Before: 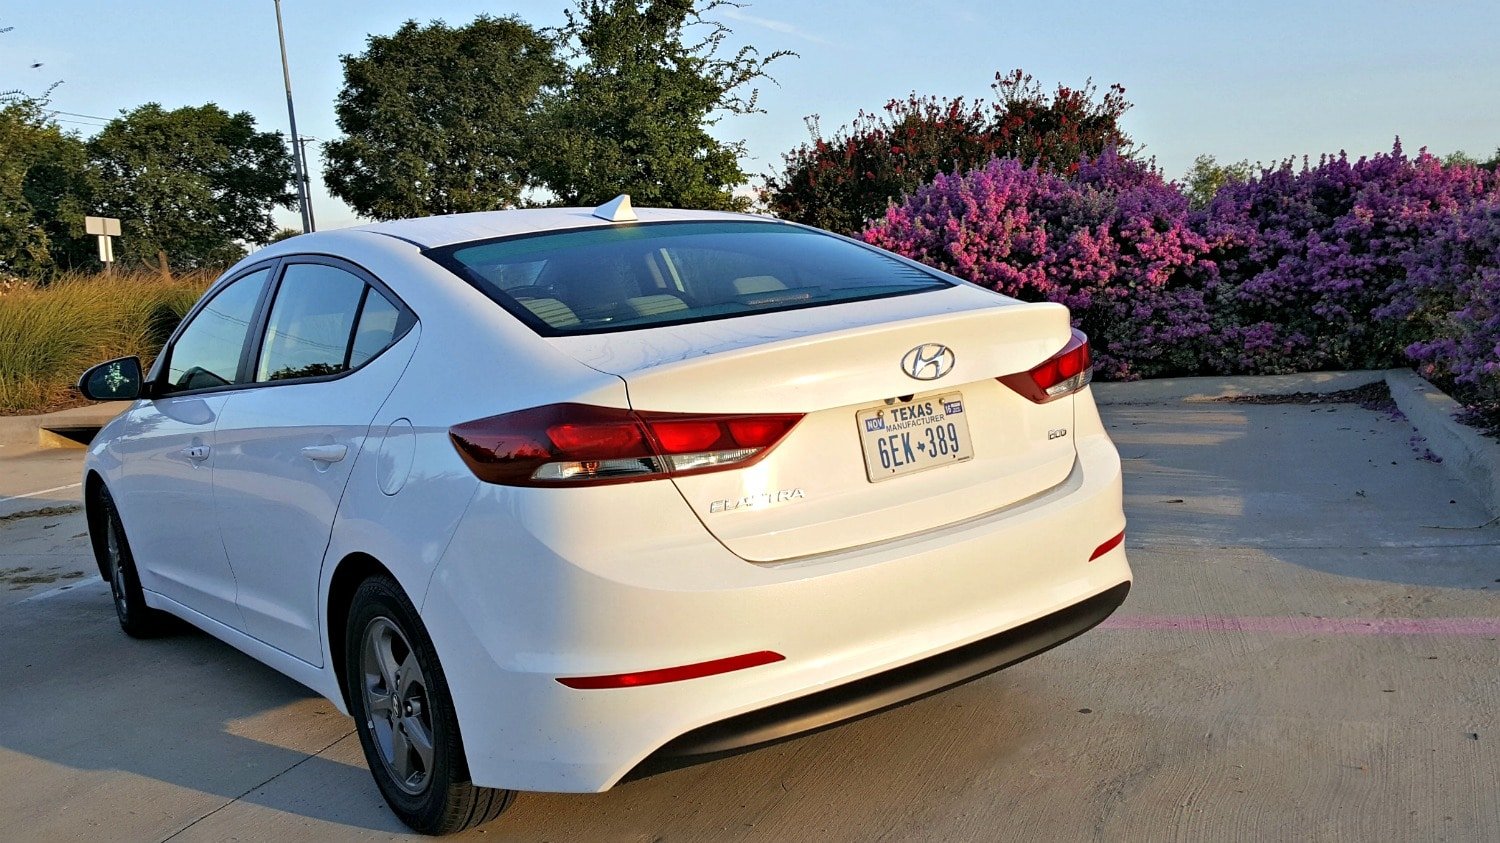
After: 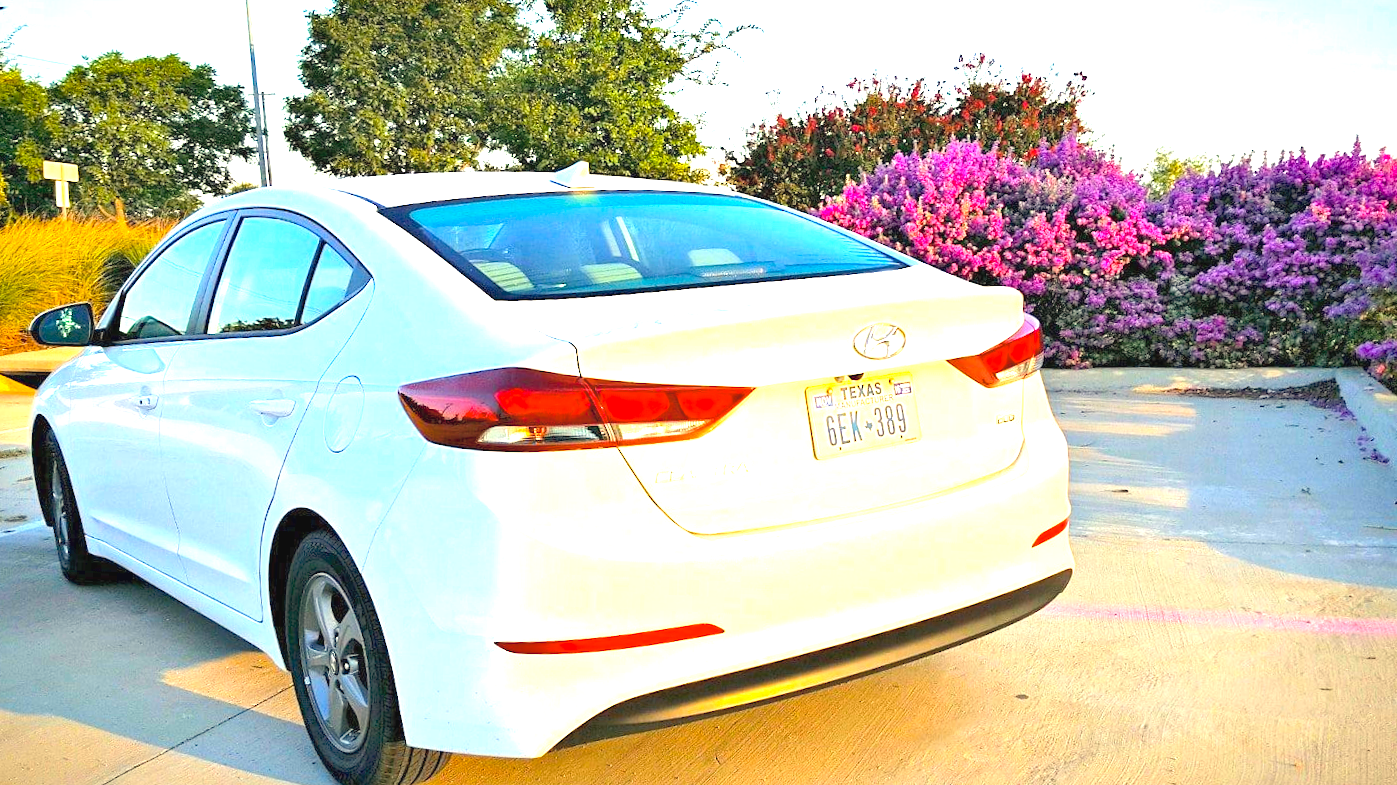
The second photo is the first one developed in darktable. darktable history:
shadows and highlights: shadows 43.06, highlights 6.94
crop and rotate: angle -2.38°
color balance rgb: linear chroma grading › global chroma 15%, perceptual saturation grading › global saturation 30%
contrast brightness saturation: brightness 0.13
exposure: black level correction 0, exposure 2 EV, compensate highlight preservation false
white balance: red 1.029, blue 0.92
vignetting: fall-off start 88.53%, fall-off radius 44.2%, saturation 0.376, width/height ratio 1.161
